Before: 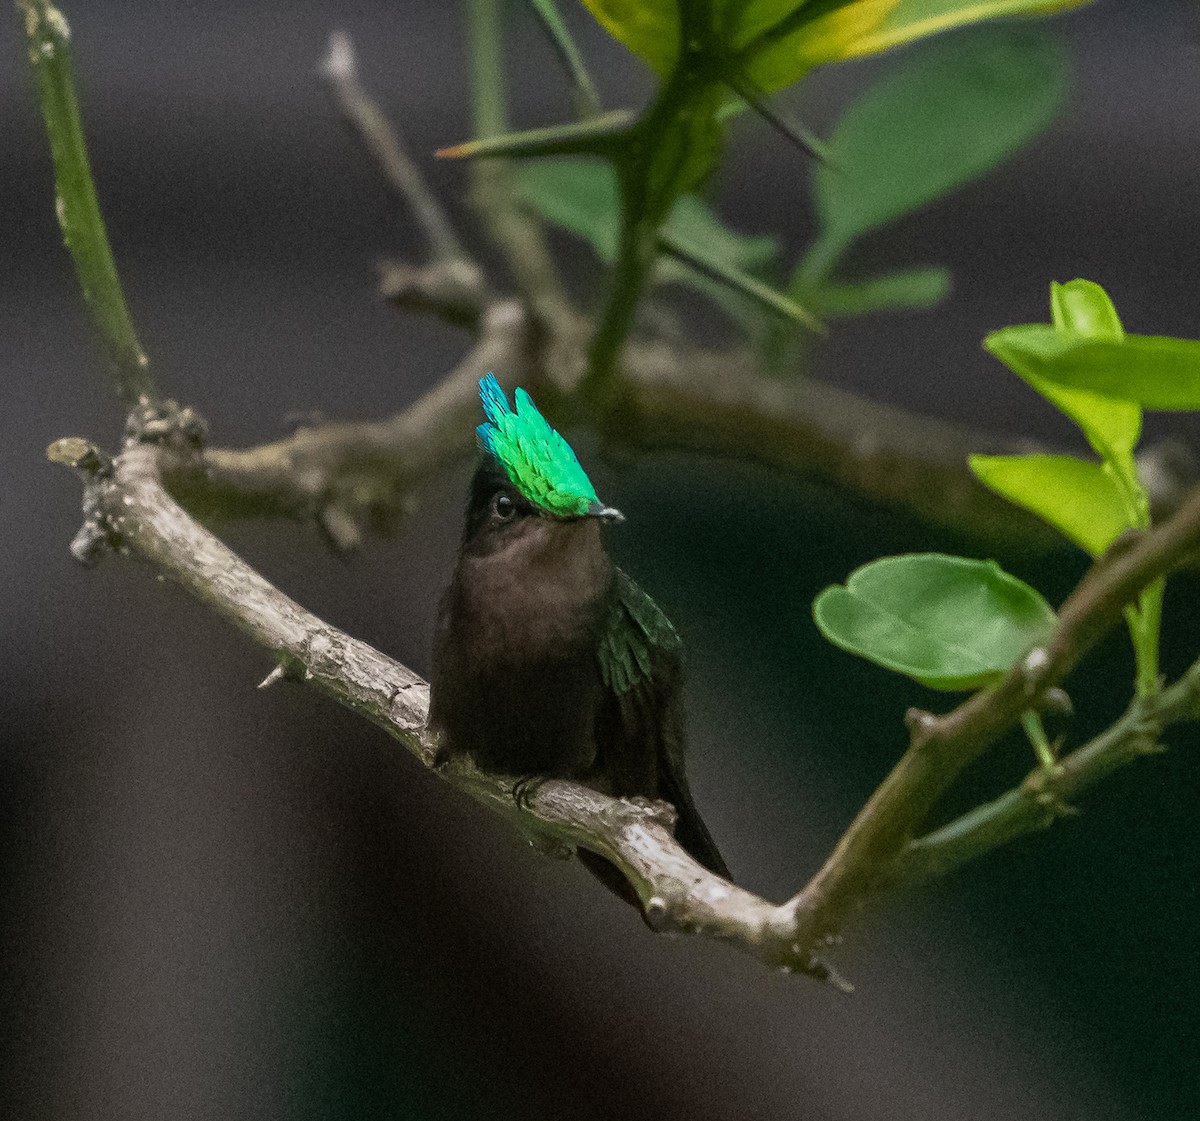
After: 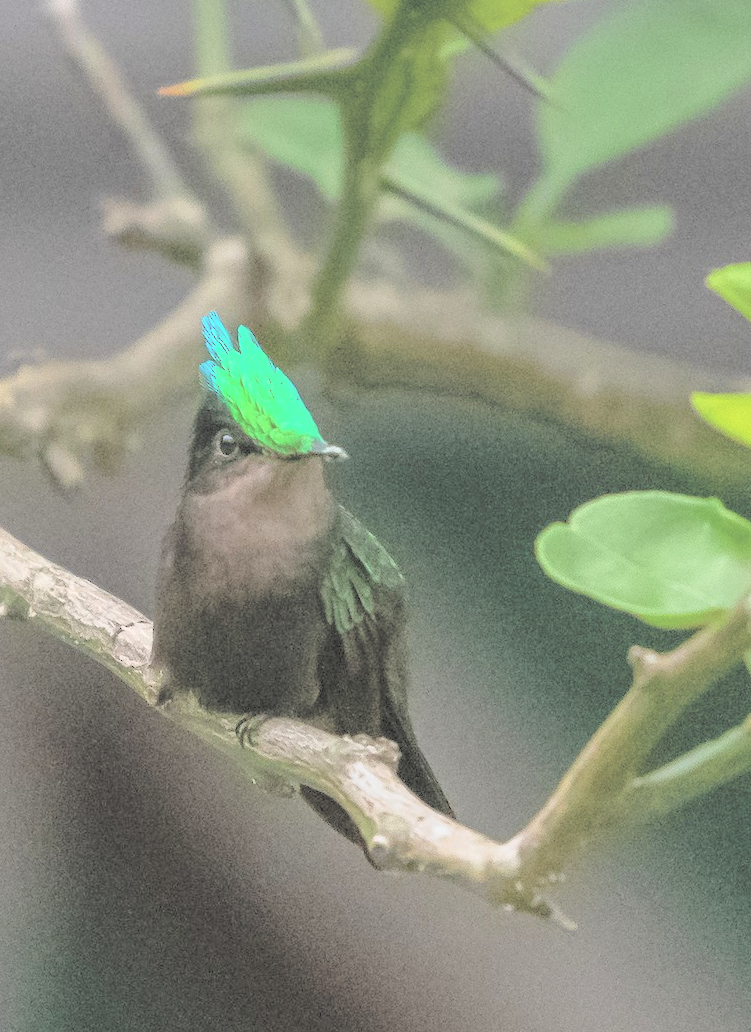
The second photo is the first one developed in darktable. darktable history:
crop and rotate: left 23.163%, top 5.621%, right 14.25%, bottom 2.293%
contrast brightness saturation: brightness 0.992
